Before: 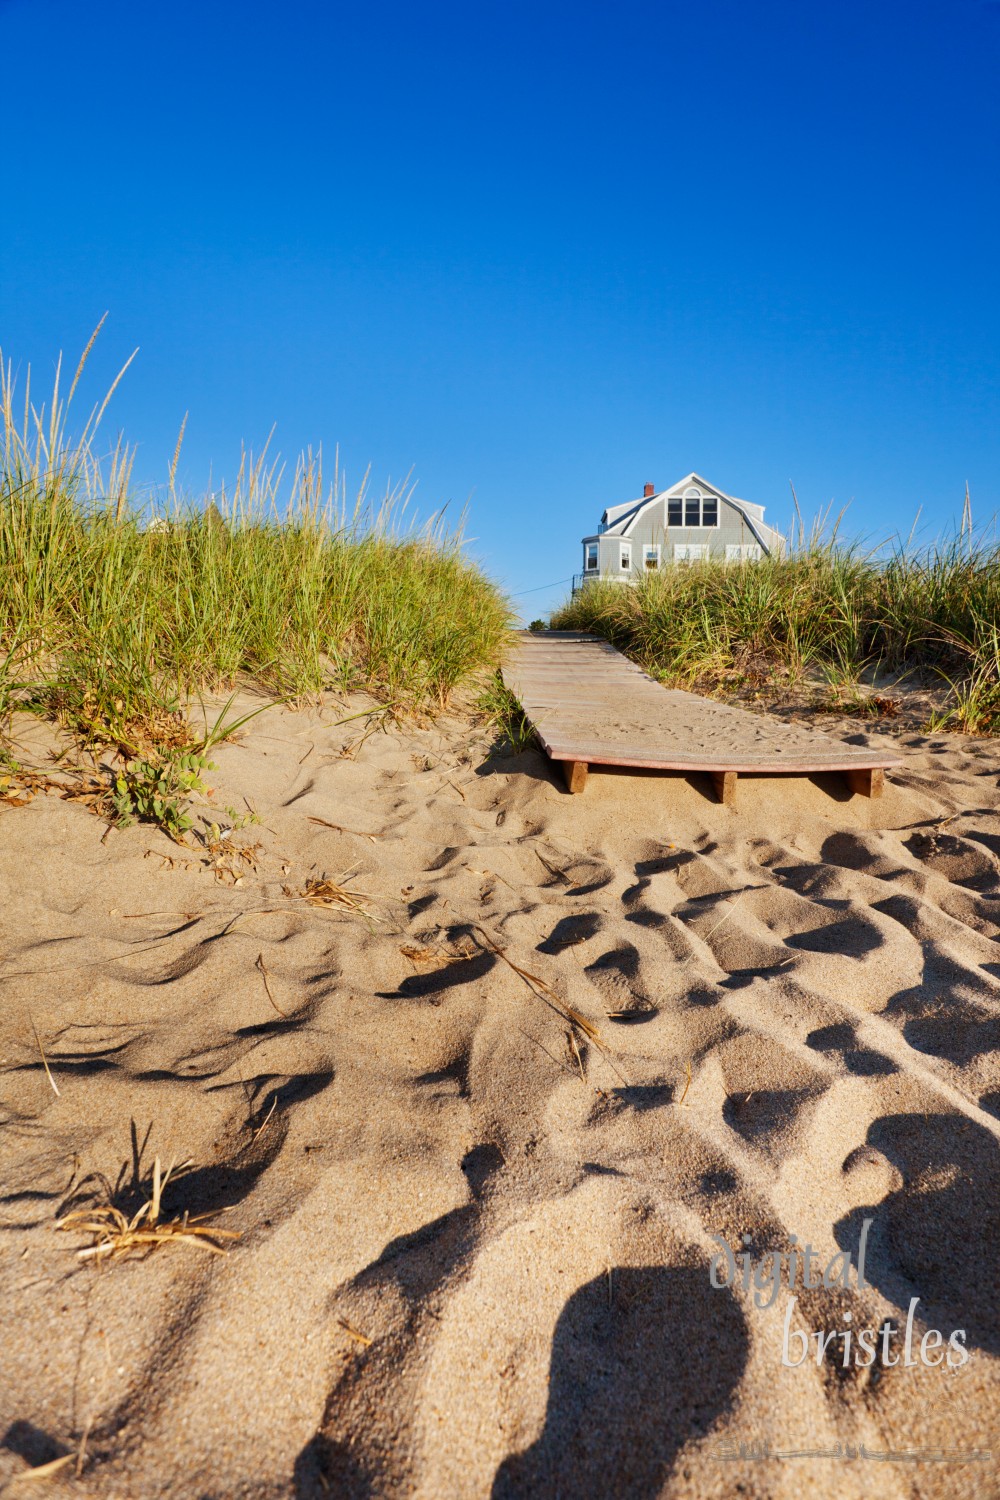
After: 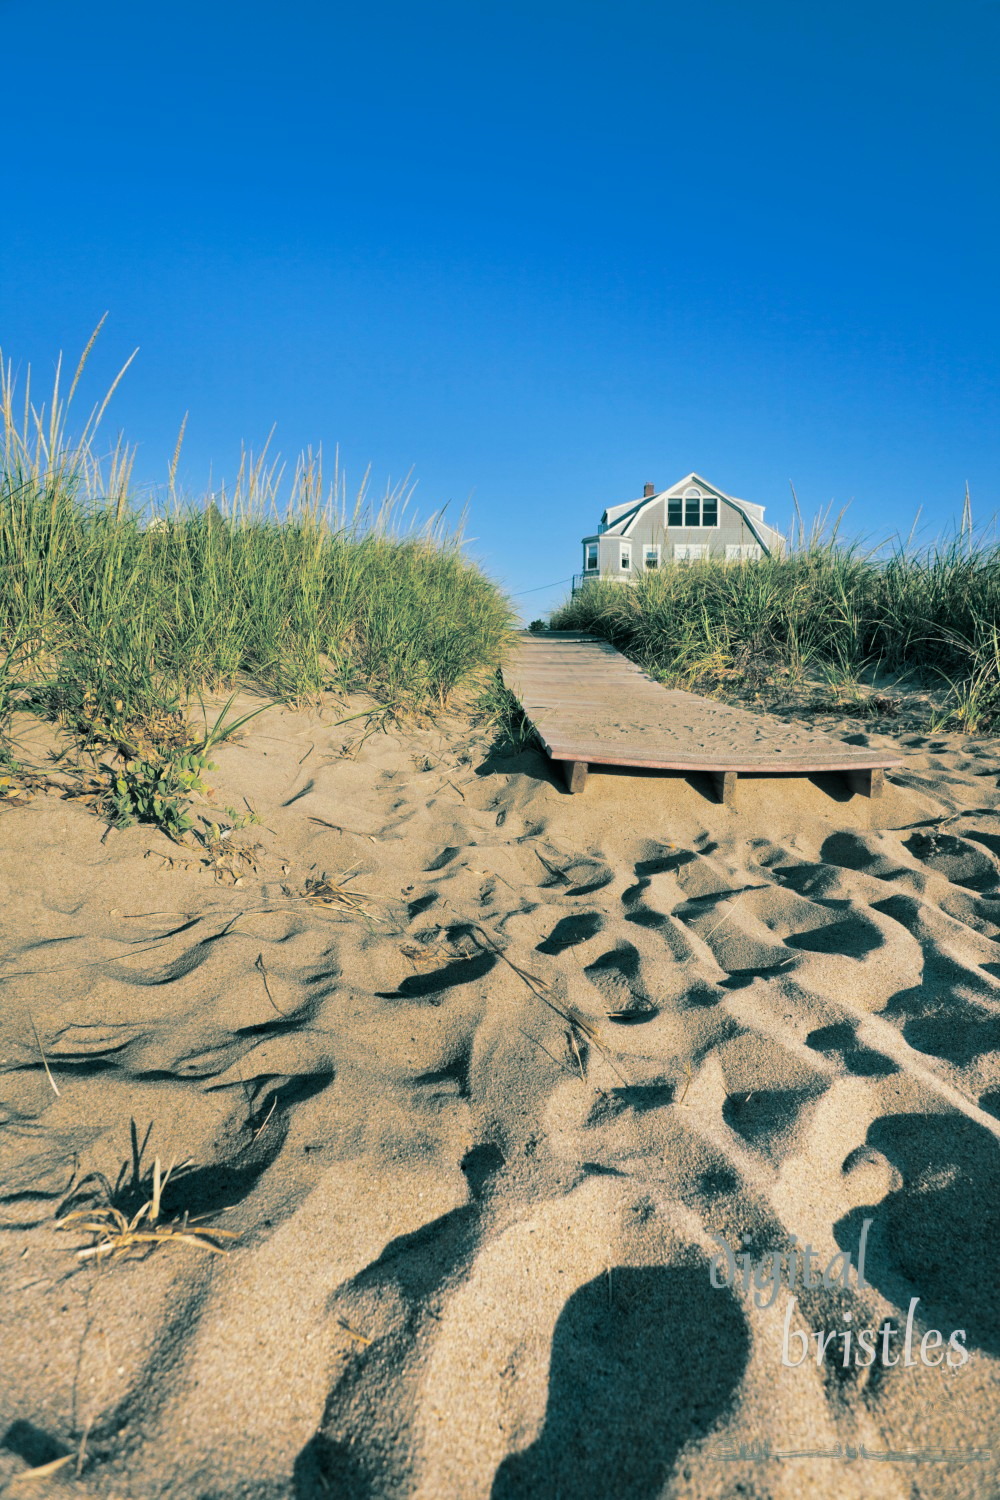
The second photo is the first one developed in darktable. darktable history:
white balance: red 0.978, blue 0.999
split-toning: shadows › hue 186.43°, highlights › hue 49.29°, compress 30.29%
